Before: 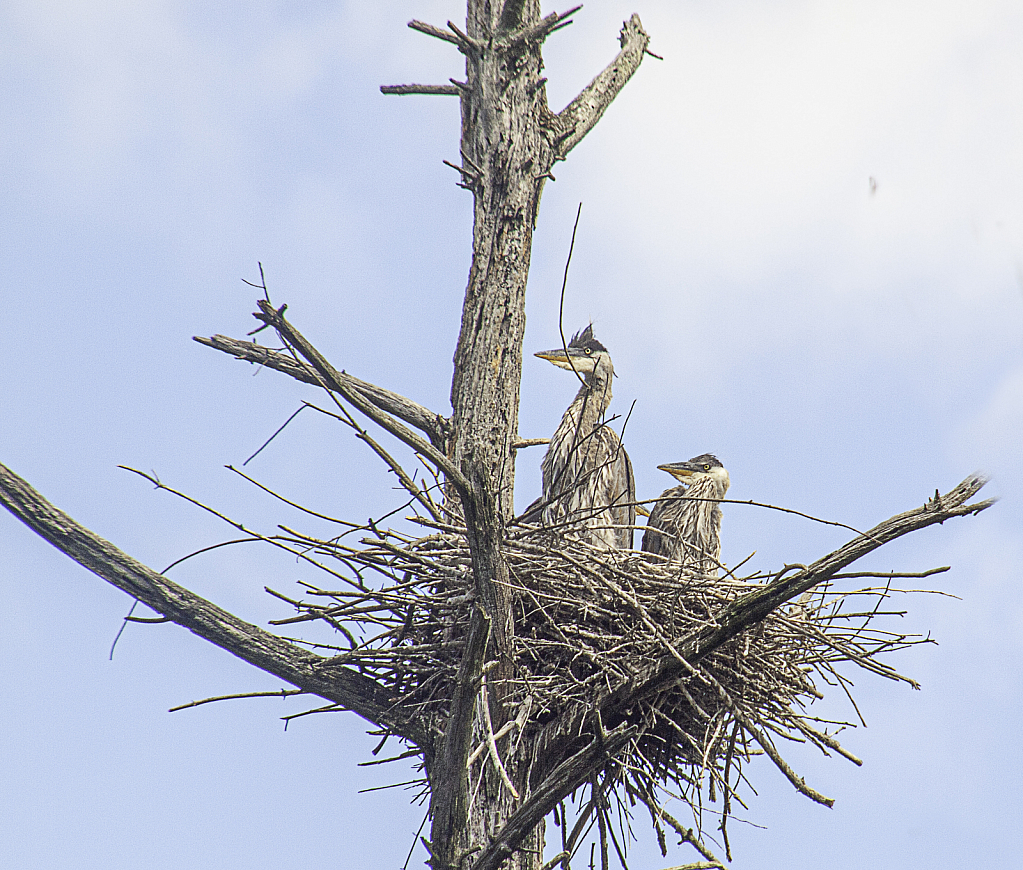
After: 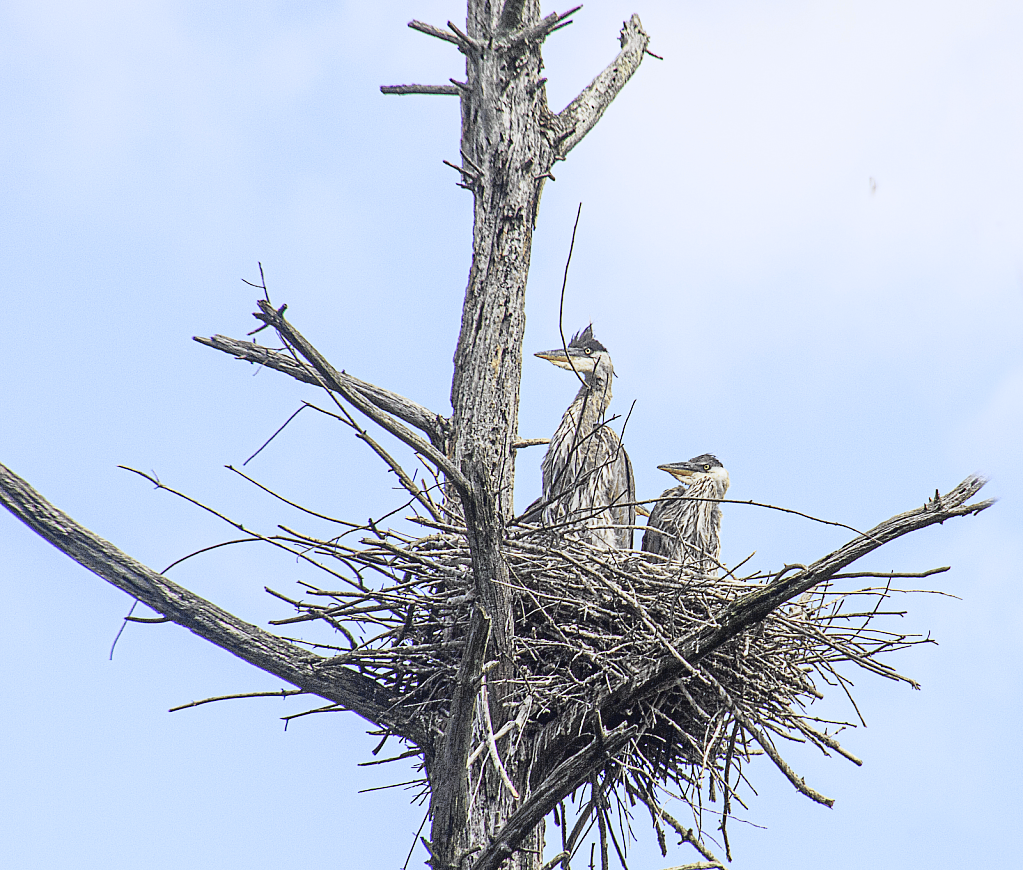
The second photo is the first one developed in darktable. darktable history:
color calibration: illuminant as shot in camera, x 0.358, y 0.373, temperature 4628.91 K
tone curve: curves: ch0 [(0, 0.009) (0.105, 0.08) (0.195, 0.18) (0.283, 0.316) (0.384, 0.434) (0.485, 0.531) (0.638, 0.69) (0.81, 0.872) (1, 0.977)]; ch1 [(0, 0) (0.161, 0.092) (0.35, 0.33) (0.379, 0.401) (0.456, 0.469) (0.502, 0.5) (0.525, 0.514) (0.586, 0.604) (0.642, 0.645) (0.858, 0.817) (1, 0.942)]; ch2 [(0, 0) (0.371, 0.362) (0.437, 0.437) (0.48, 0.49) (0.53, 0.515) (0.56, 0.571) (0.622, 0.606) (0.881, 0.795) (1, 0.929)], color space Lab, independent channels, preserve colors none
